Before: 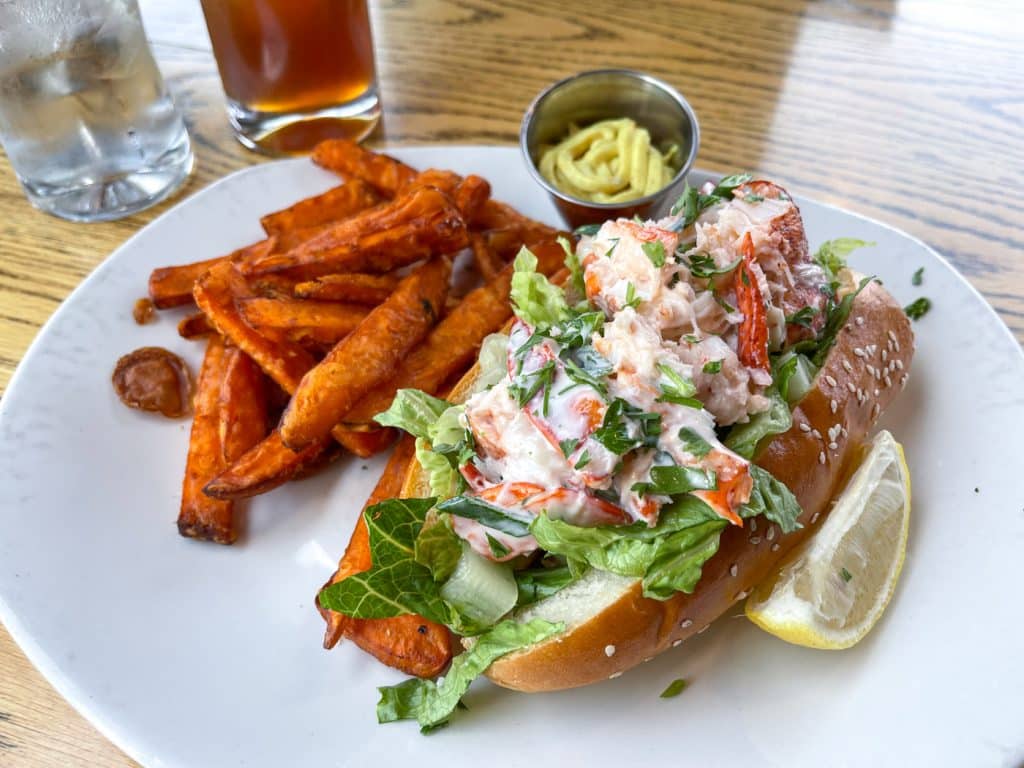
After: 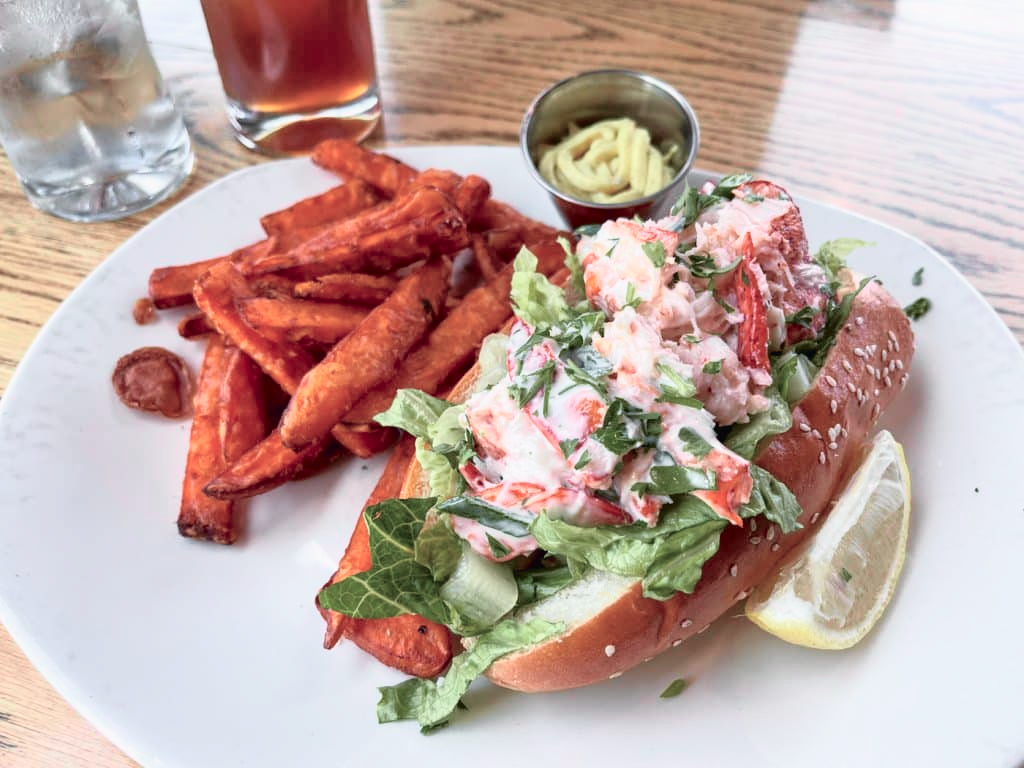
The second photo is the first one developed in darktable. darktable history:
tone curve: curves: ch0 [(0, 0.009) (0.105, 0.08) (0.195, 0.18) (0.283, 0.316) (0.384, 0.434) (0.485, 0.531) (0.638, 0.69) (0.81, 0.872) (1, 0.977)]; ch1 [(0, 0) (0.161, 0.092) (0.35, 0.33) (0.379, 0.401) (0.456, 0.469) (0.498, 0.502) (0.52, 0.536) (0.586, 0.617) (0.635, 0.655) (1, 1)]; ch2 [(0, 0) (0.371, 0.362) (0.437, 0.437) (0.483, 0.484) (0.53, 0.515) (0.56, 0.571) (0.622, 0.606) (1, 1)], color space Lab, independent channels, preserve colors none
color contrast: blue-yellow contrast 0.7
